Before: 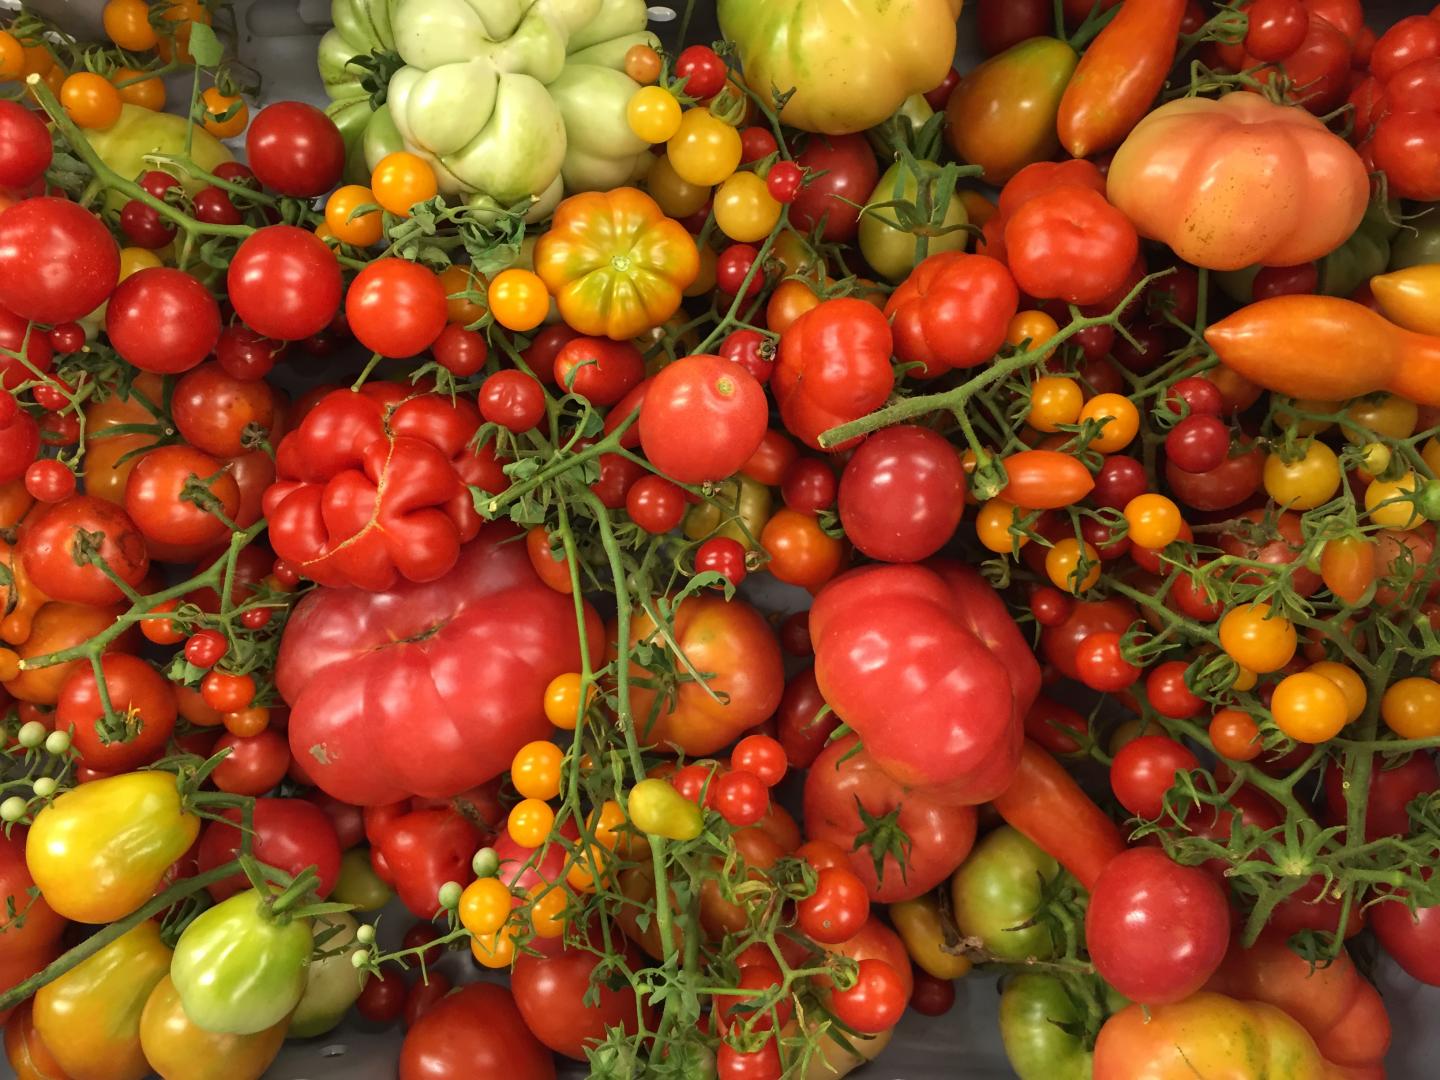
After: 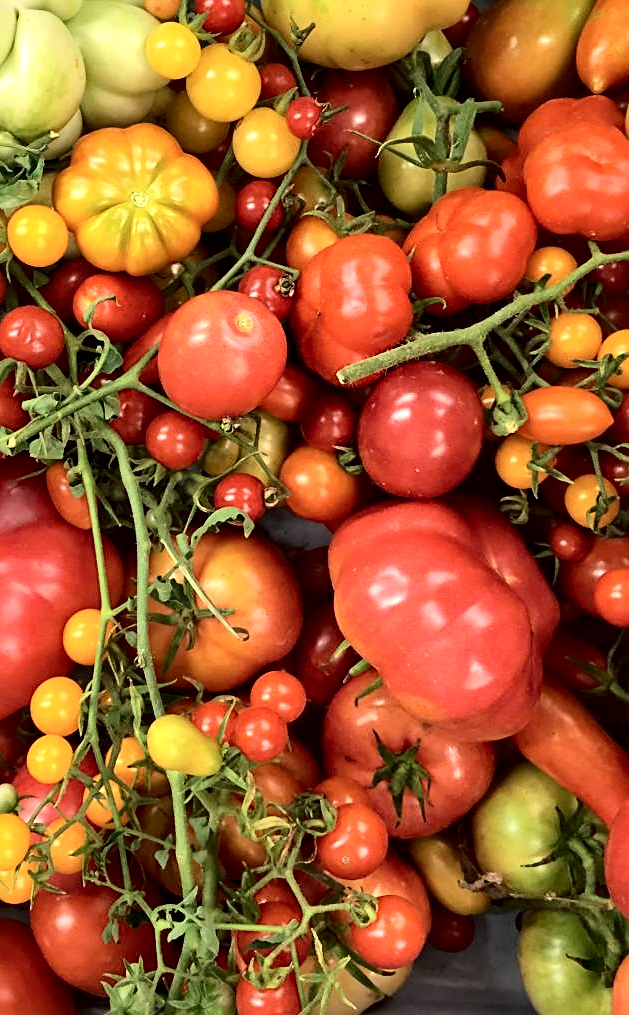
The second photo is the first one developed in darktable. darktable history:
sharpen: on, module defaults
haze removal: compatibility mode true, adaptive false
tone curve: curves: ch0 [(0, 0) (0.003, 0.016) (0.011, 0.019) (0.025, 0.023) (0.044, 0.029) (0.069, 0.042) (0.1, 0.068) (0.136, 0.101) (0.177, 0.143) (0.224, 0.21) (0.277, 0.289) (0.335, 0.379) (0.399, 0.476) (0.468, 0.569) (0.543, 0.654) (0.623, 0.75) (0.709, 0.822) (0.801, 0.893) (0.898, 0.946) (1, 1)], color space Lab, independent channels, preserve colors none
local contrast: mode bilateral grid, contrast 24, coarseness 48, detail 151%, midtone range 0.2
crop: left 33.445%, top 5.936%, right 22.87%
